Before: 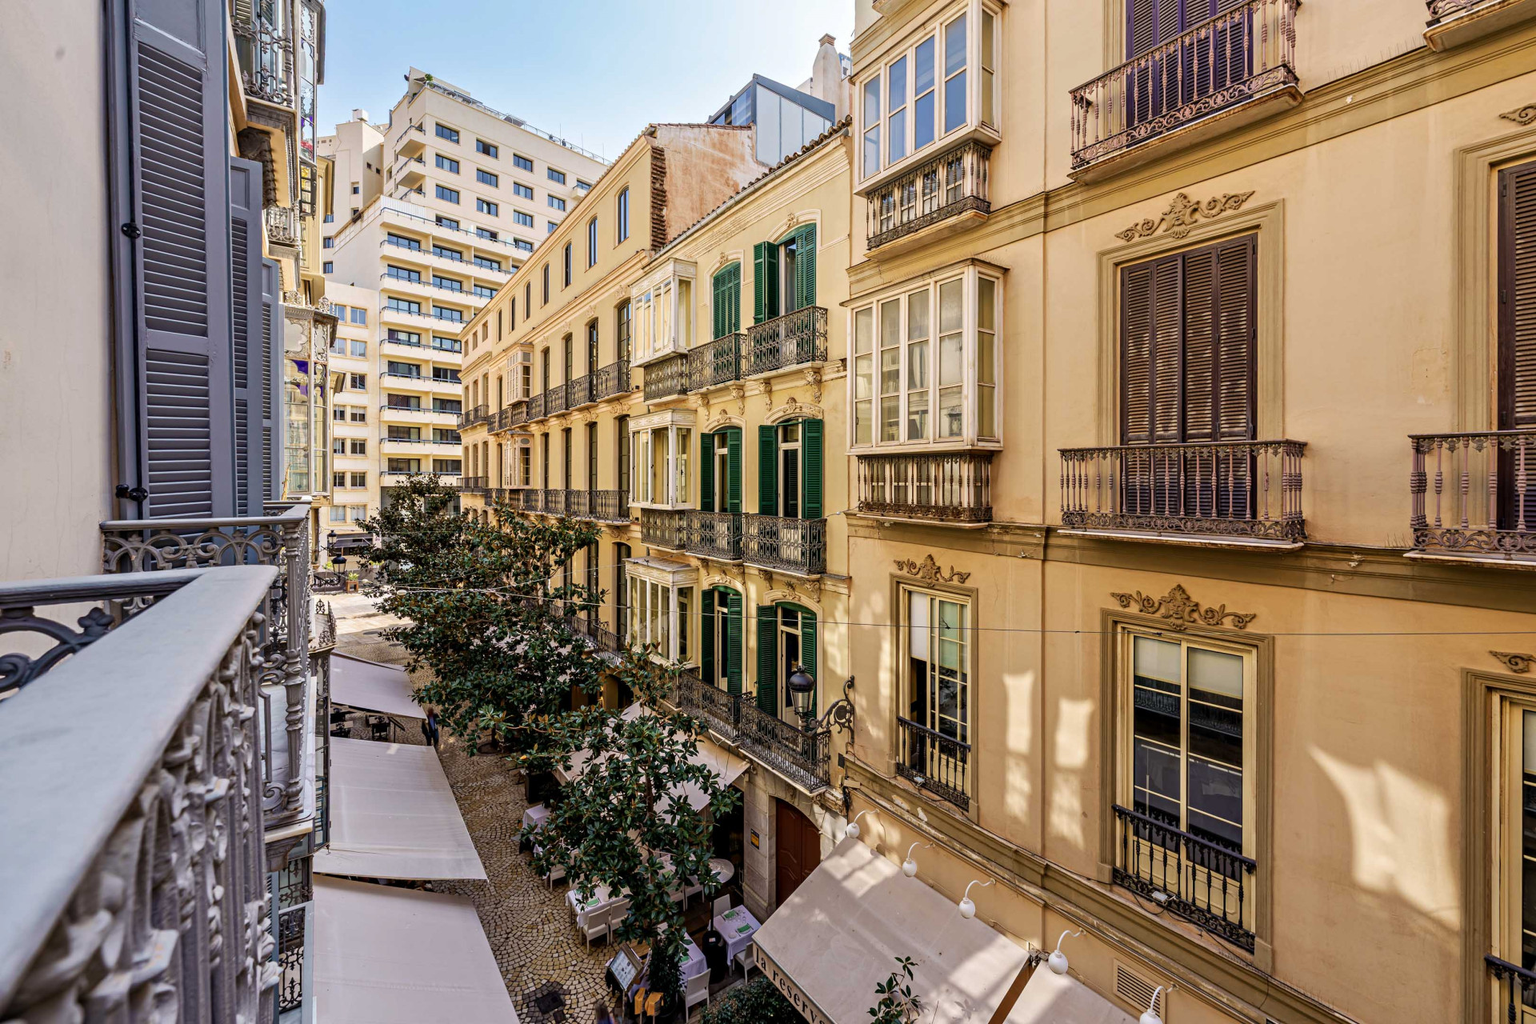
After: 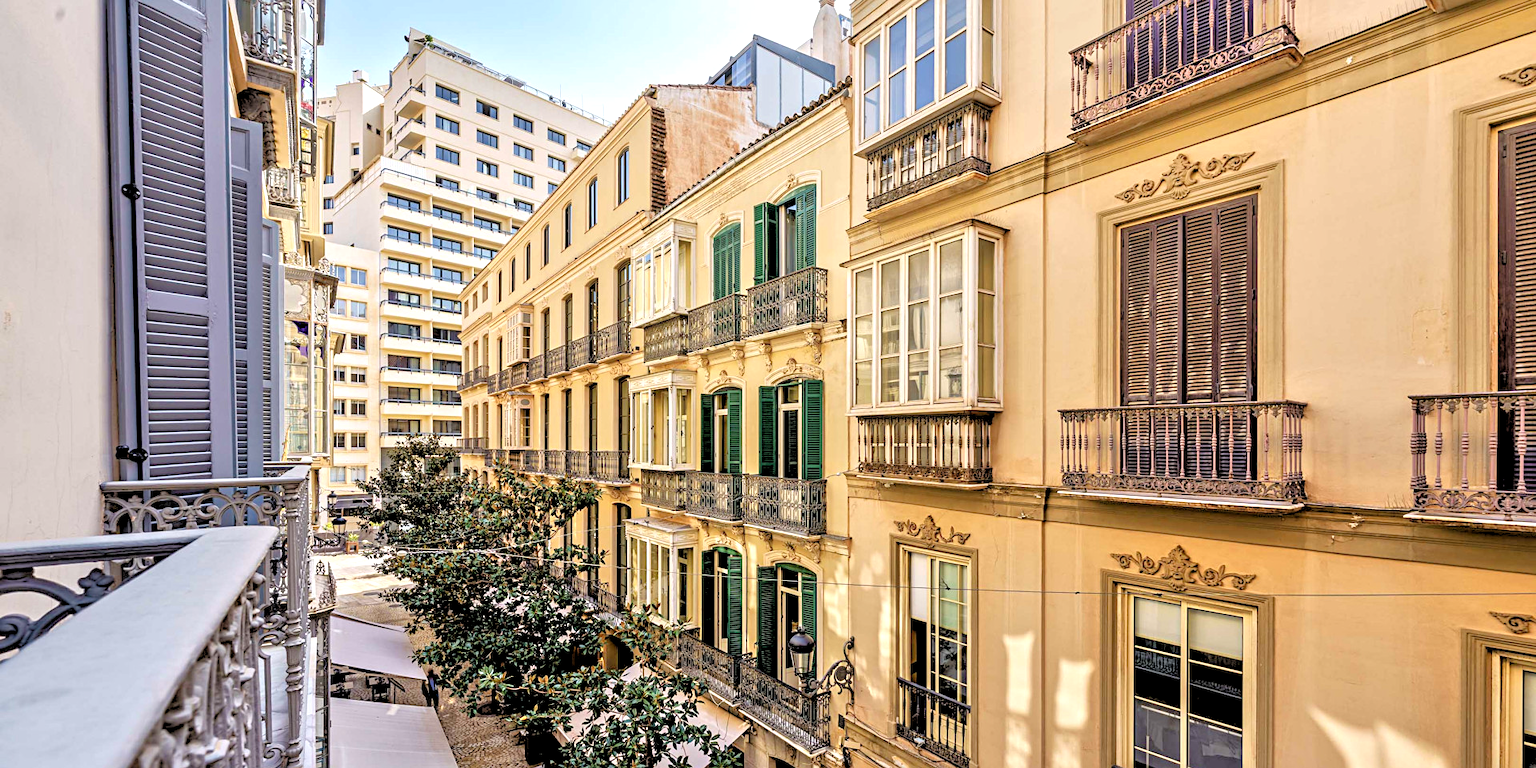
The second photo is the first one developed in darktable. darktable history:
crop: top 3.857%, bottom 21.132%
rgb levels: levels [[0.029, 0.461, 0.922], [0, 0.5, 1], [0, 0.5, 1]]
exposure: exposure 0.207 EV, compensate highlight preservation false
sharpen: amount 0.2
tone equalizer: -7 EV 0.15 EV, -6 EV 0.6 EV, -5 EV 1.15 EV, -4 EV 1.33 EV, -3 EV 1.15 EV, -2 EV 0.6 EV, -1 EV 0.15 EV, mask exposure compensation -0.5 EV
